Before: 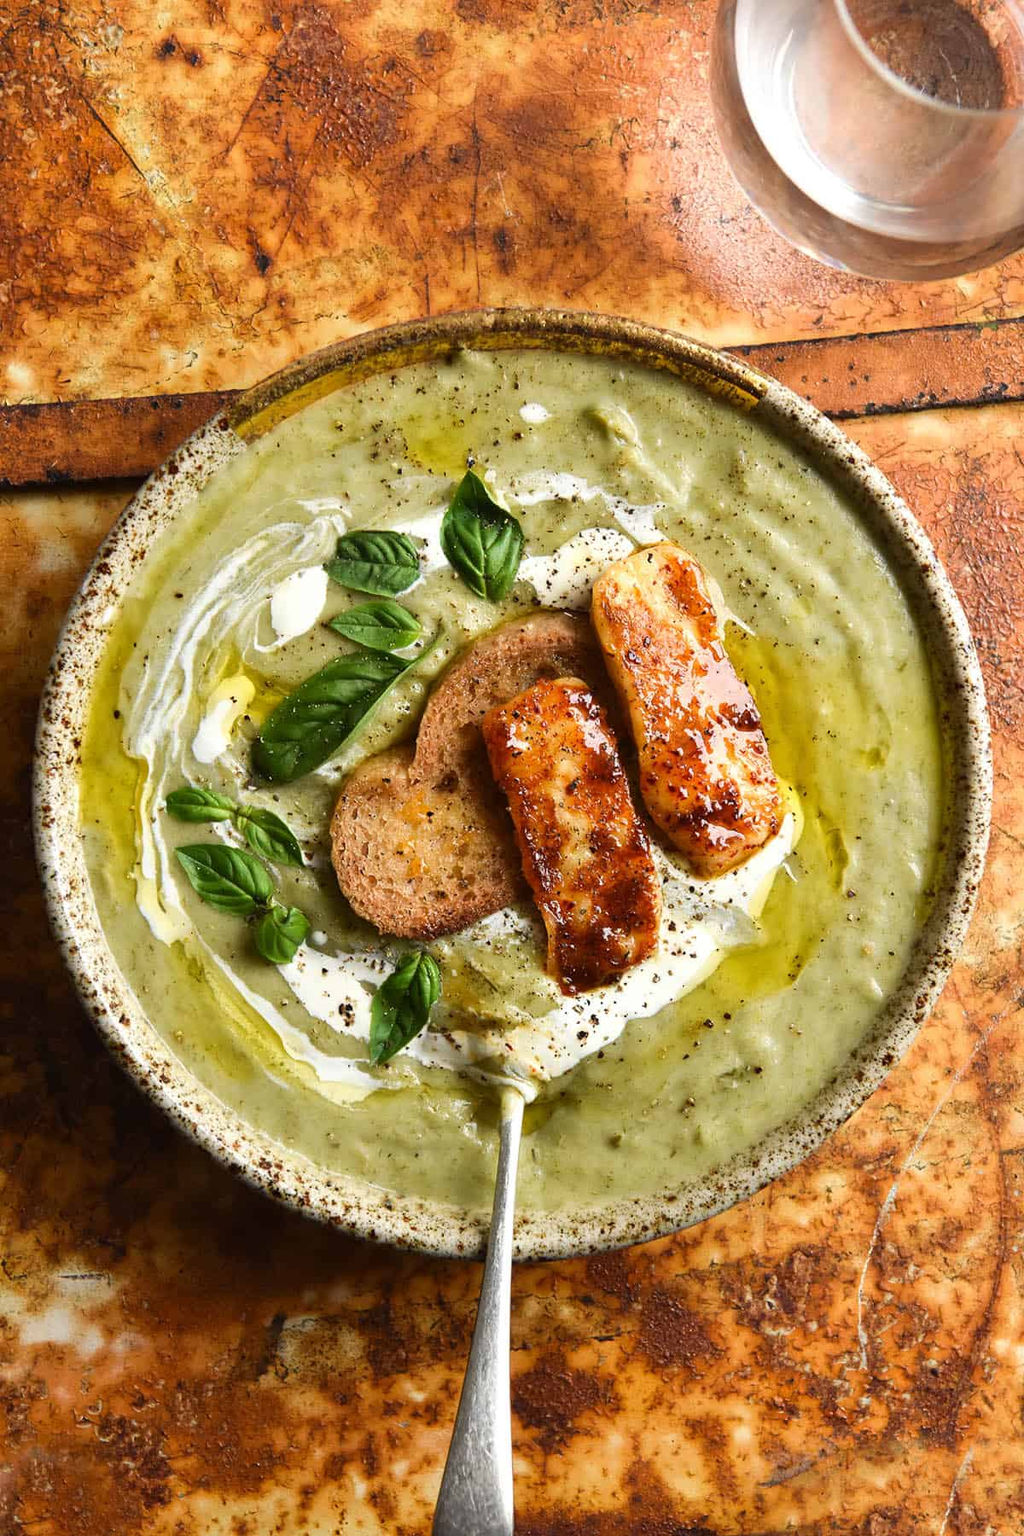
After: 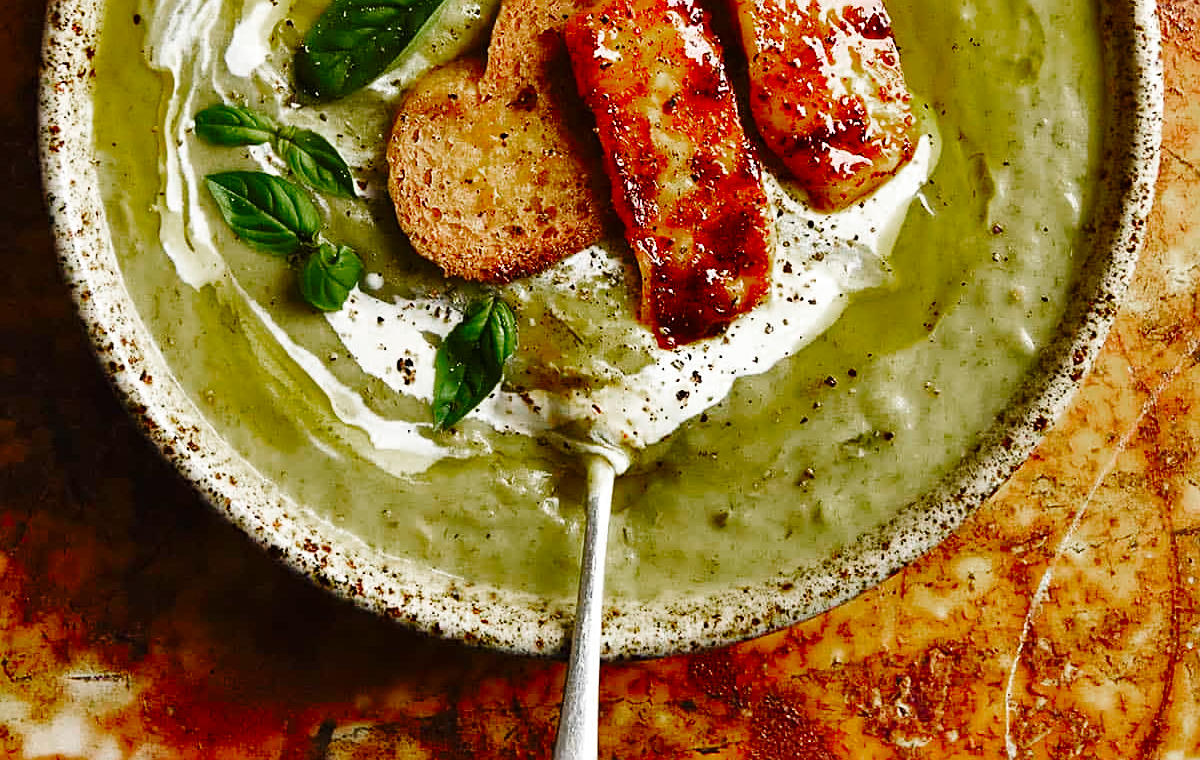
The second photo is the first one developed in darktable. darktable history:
shadows and highlights: soften with gaussian
tone equalizer: edges refinement/feathering 500, mask exposure compensation -1.57 EV, preserve details no
sharpen: on, module defaults
crop: top 45.468%, bottom 12.258%
color zones: curves: ch0 [(0, 0.48) (0.209, 0.398) (0.305, 0.332) (0.429, 0.493) (0.571, 0.5) (0.714, 0.5) (0.857, 0.5) (1, 0.48)]; ch1 [(0, 0.633) (0.143, 0.586) (0.286, 0.489) (0.429, 0.448) (0.571, 0.31) (0.714, 0.335) (0.857, 0.492) (1, 0.633)]; ch2 [(0, 0.448) (0.143, 0.498) (0.286, 0.5) (0.429, 0.5) (0.571, 0.5) (0.714, 0.5) (0.857, 0.5) (1, 0.448)]
base curve: curves: ch0 [(0, 0) (0.036, 0.025) (0.121, 0.166) (0.206, 0.329) (0.605, 0.79) (1, 1)], preserve colors none
